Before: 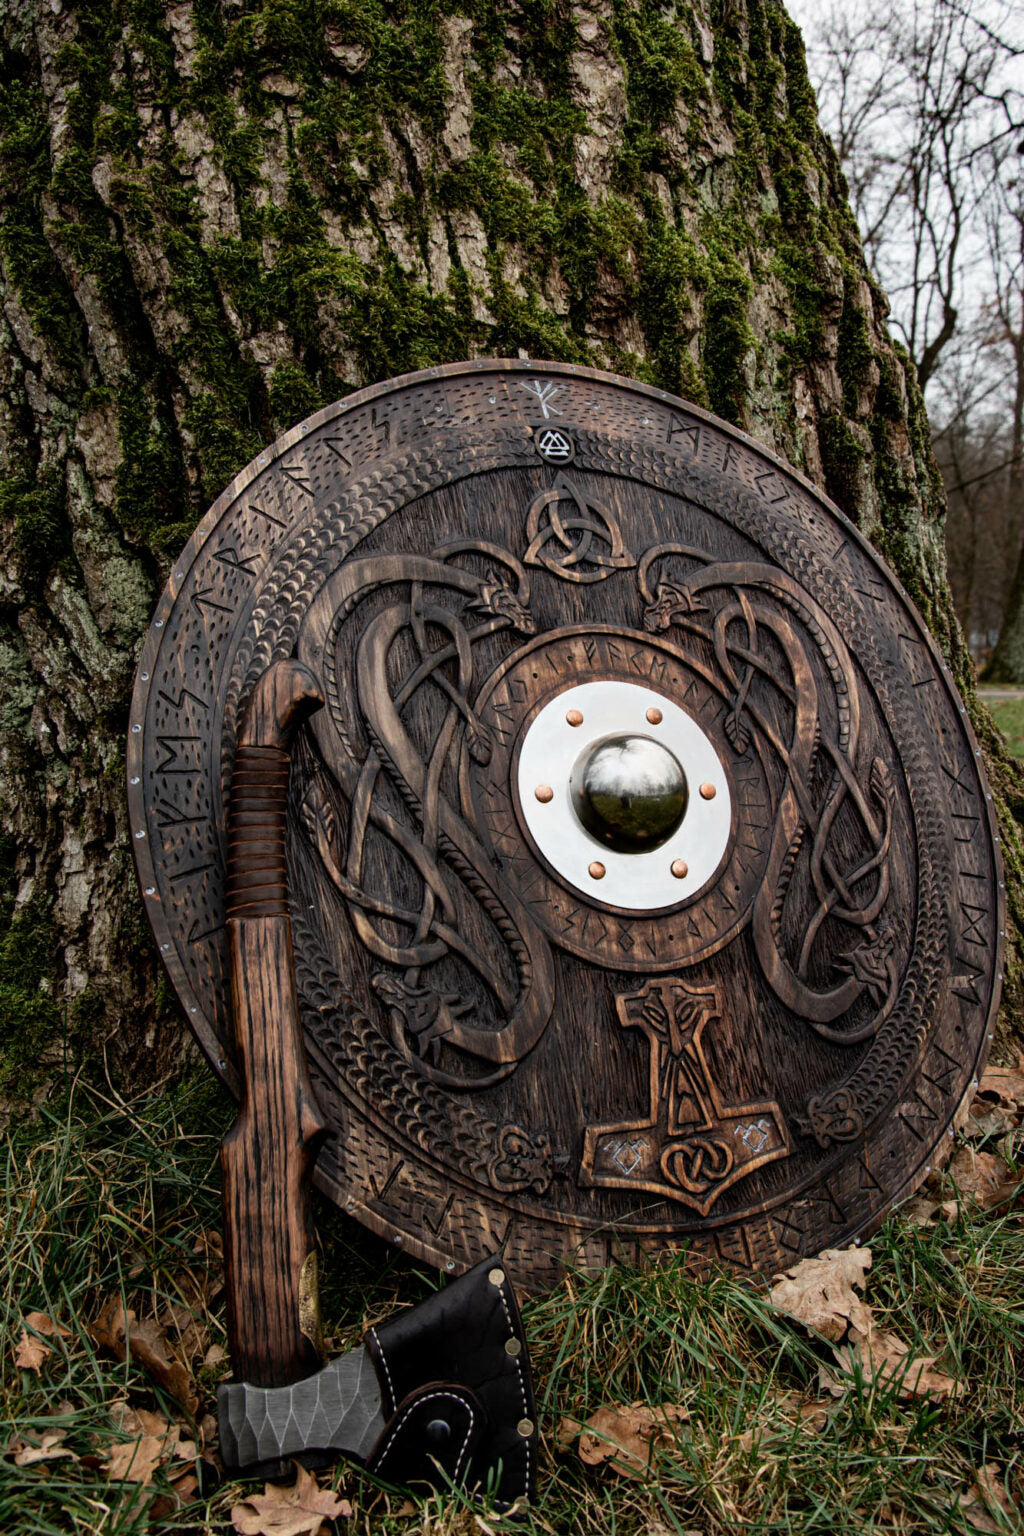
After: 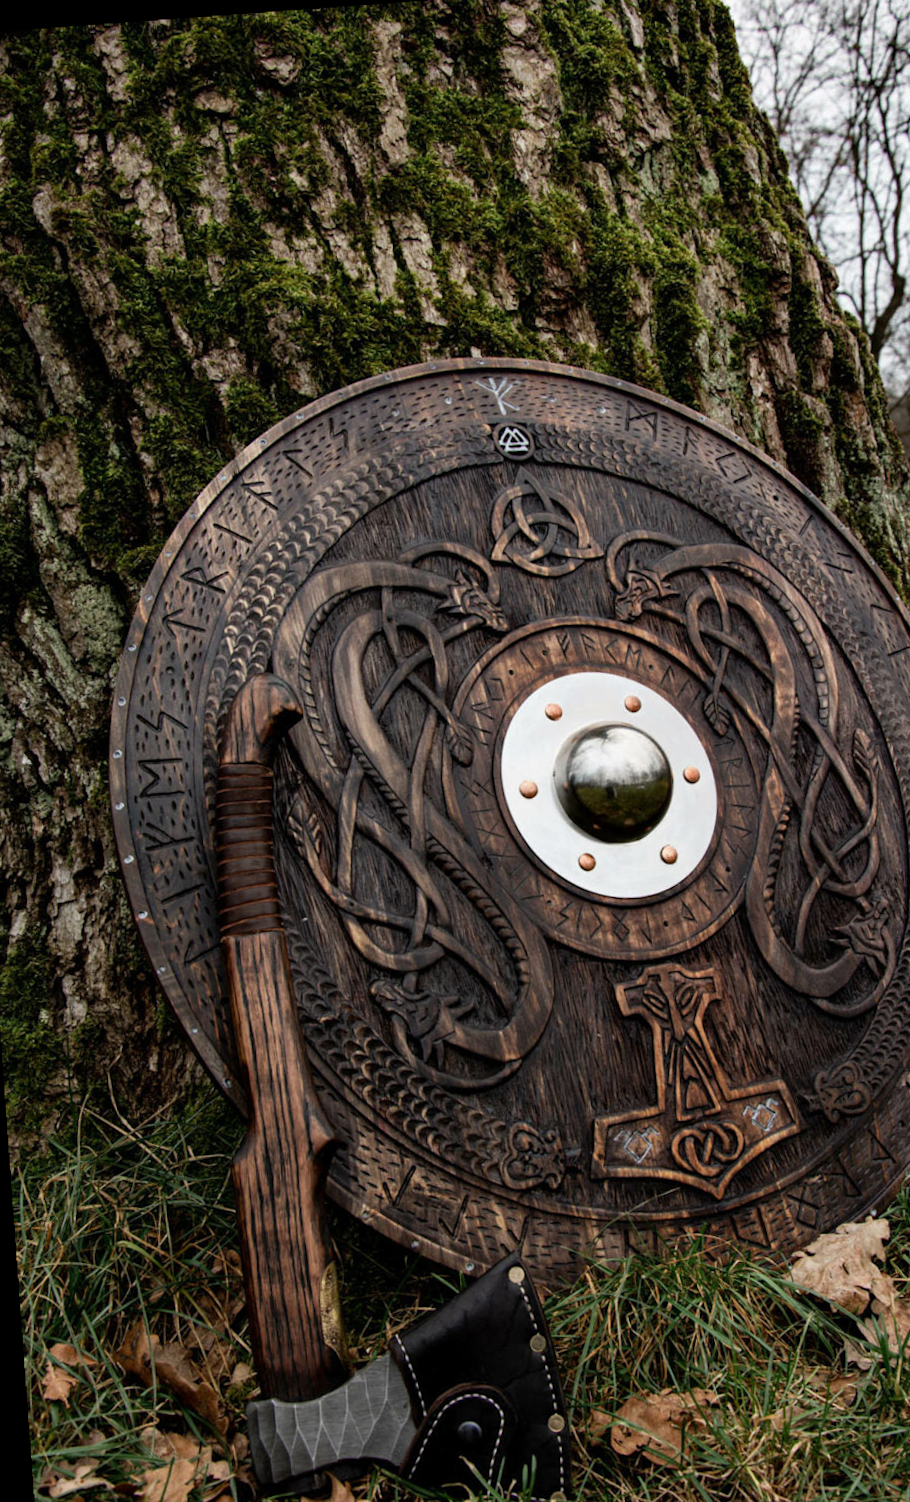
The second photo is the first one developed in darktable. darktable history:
crop and rotate: angle 1°, left 4.281%, top 0.642%, right 11.383%, bottom 2.486%
rotate and perspective: rotation -3.18°, automatic cropping off
exposure: compensate highlight preservation false
